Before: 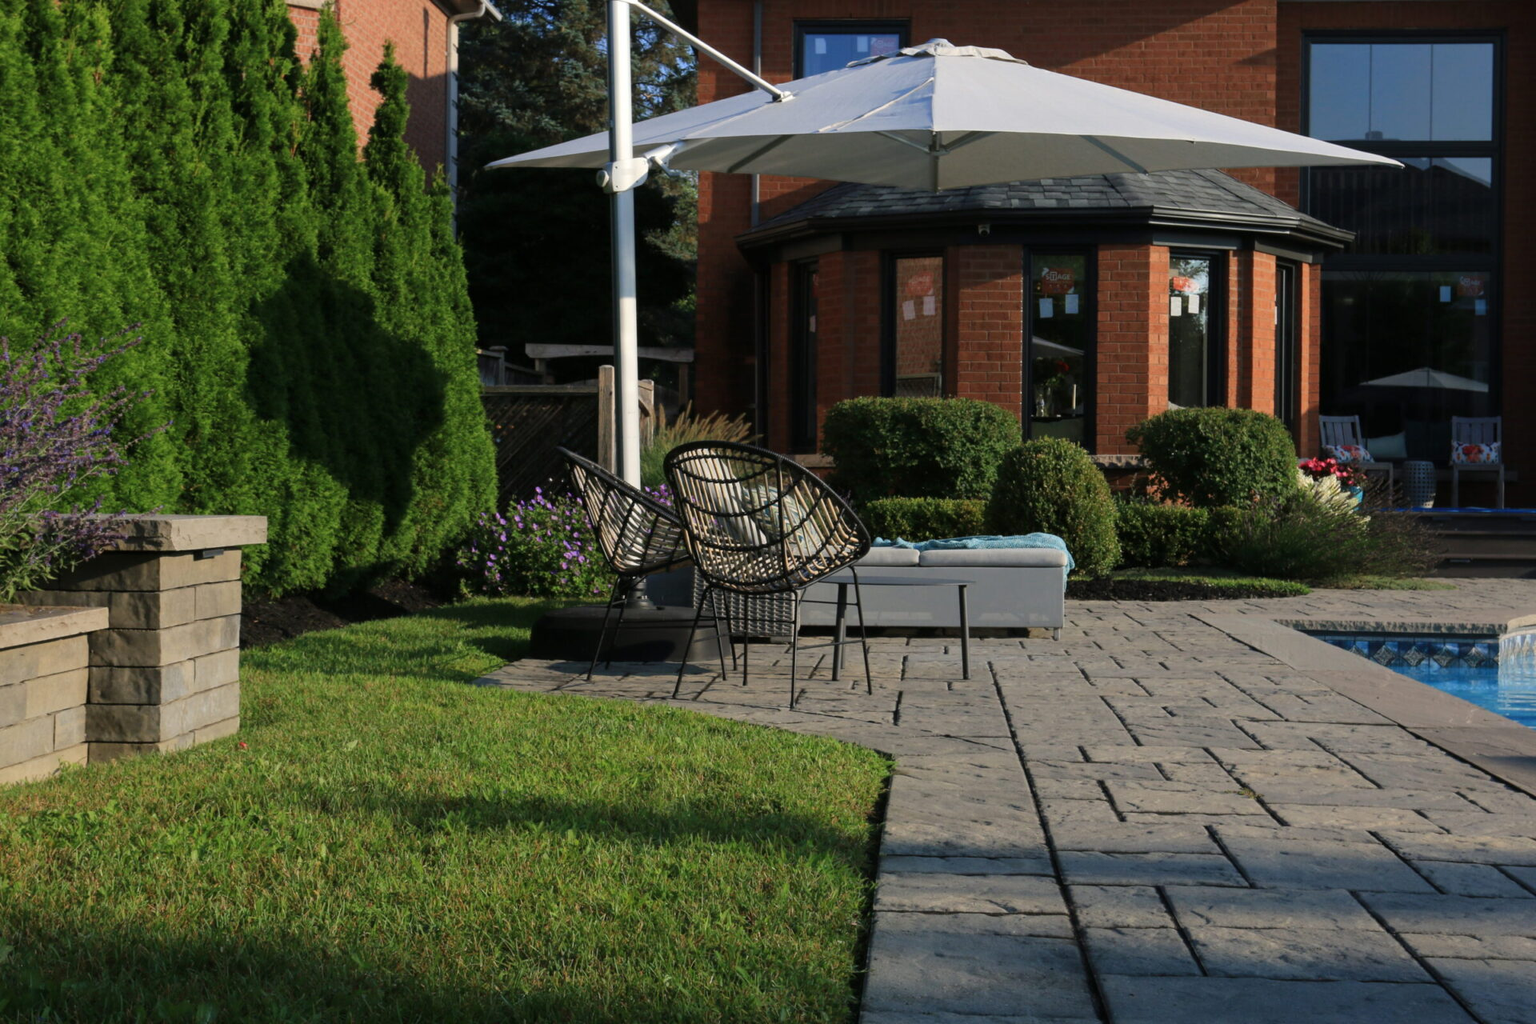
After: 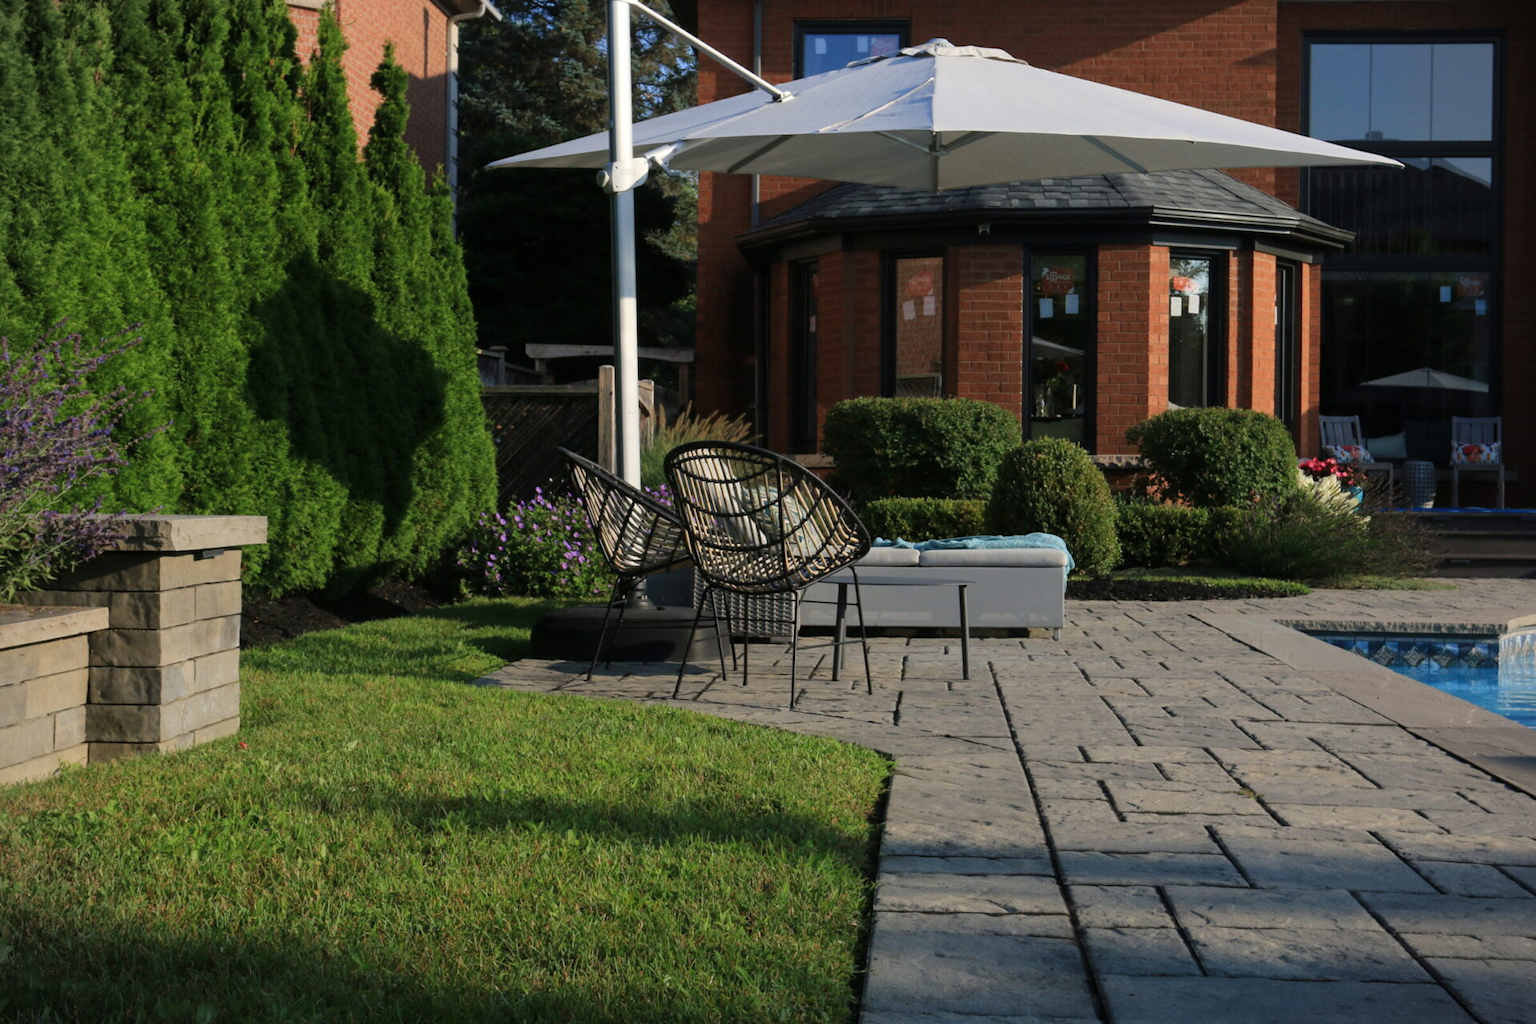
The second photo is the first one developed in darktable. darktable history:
vignetting: fall-off start 97.2%, width/height ratio 1.182
